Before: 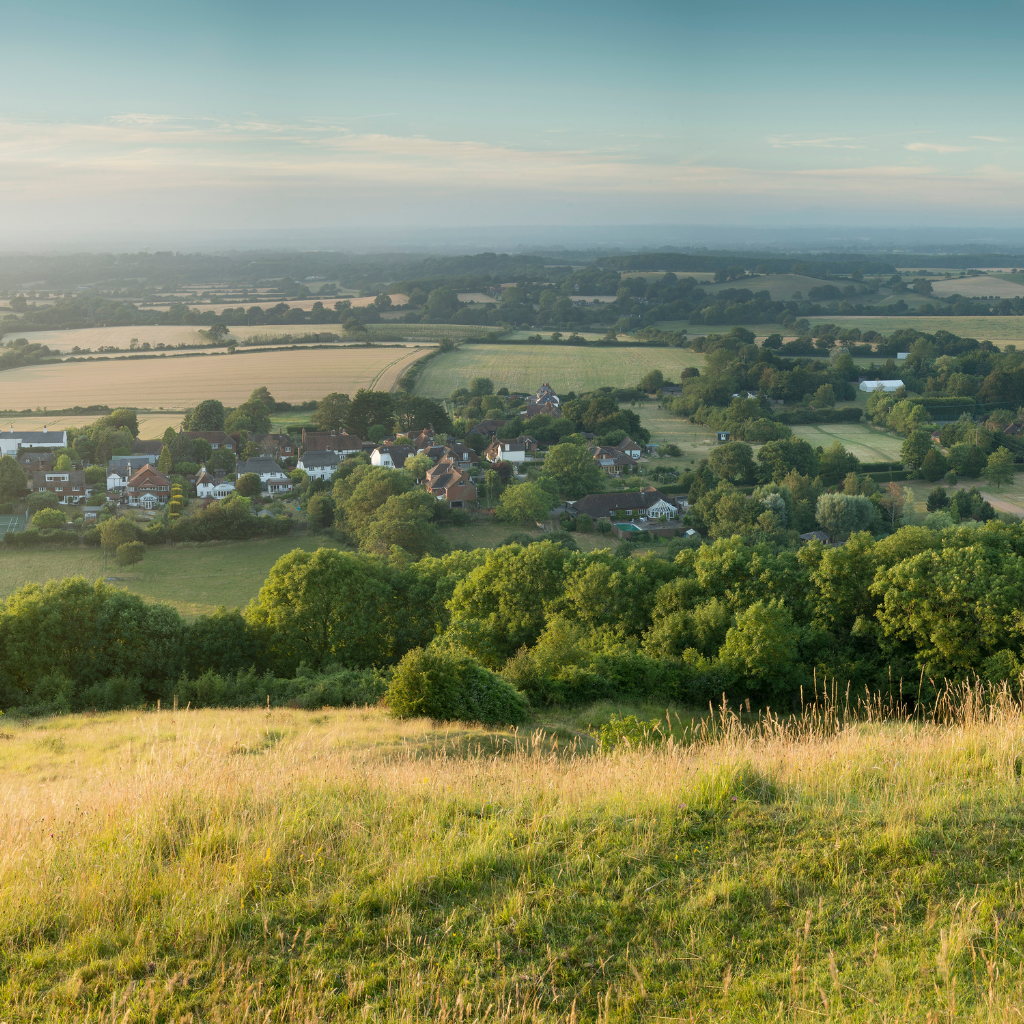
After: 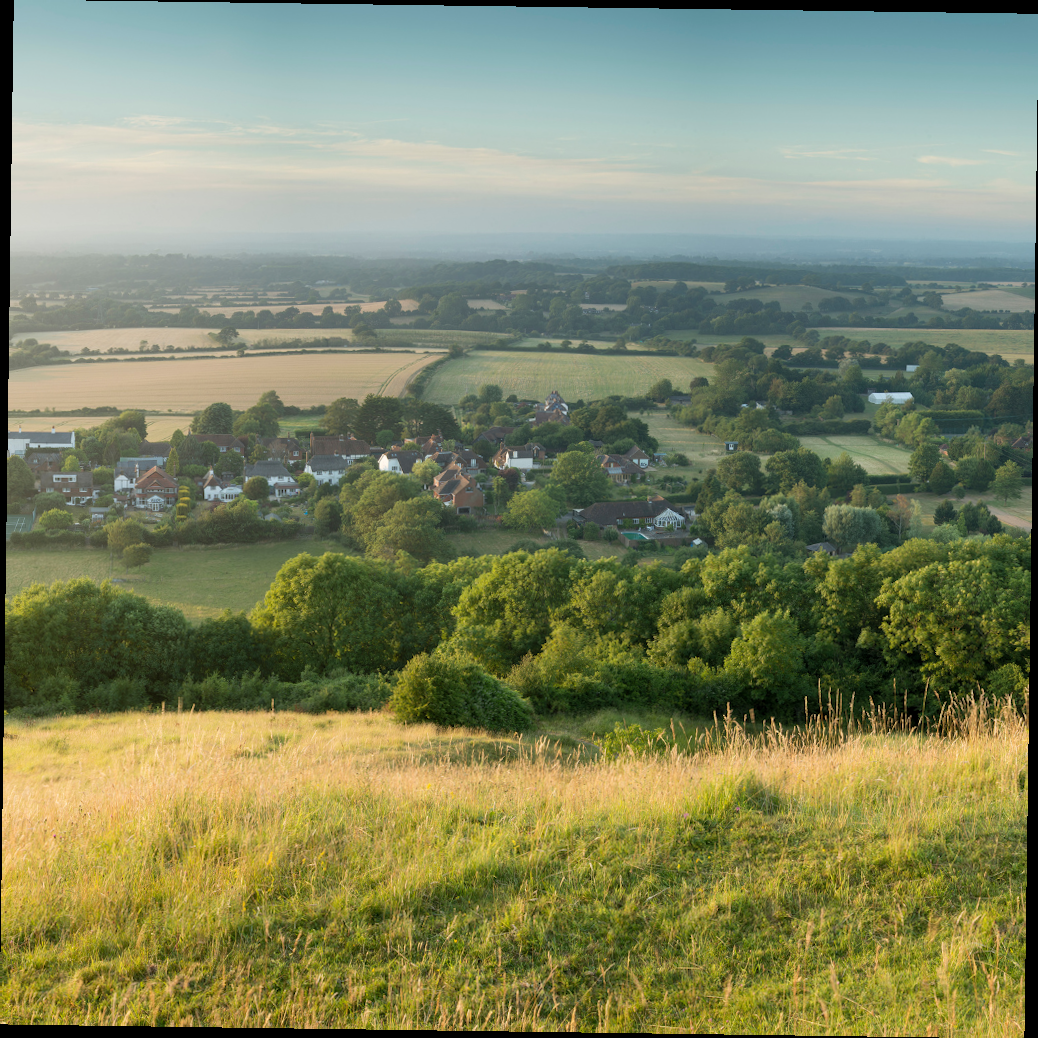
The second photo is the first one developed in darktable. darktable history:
levels: levels [0.018, 0.493, 1]
rotate and perspective: rotation 0.8°, automatic cropping off
